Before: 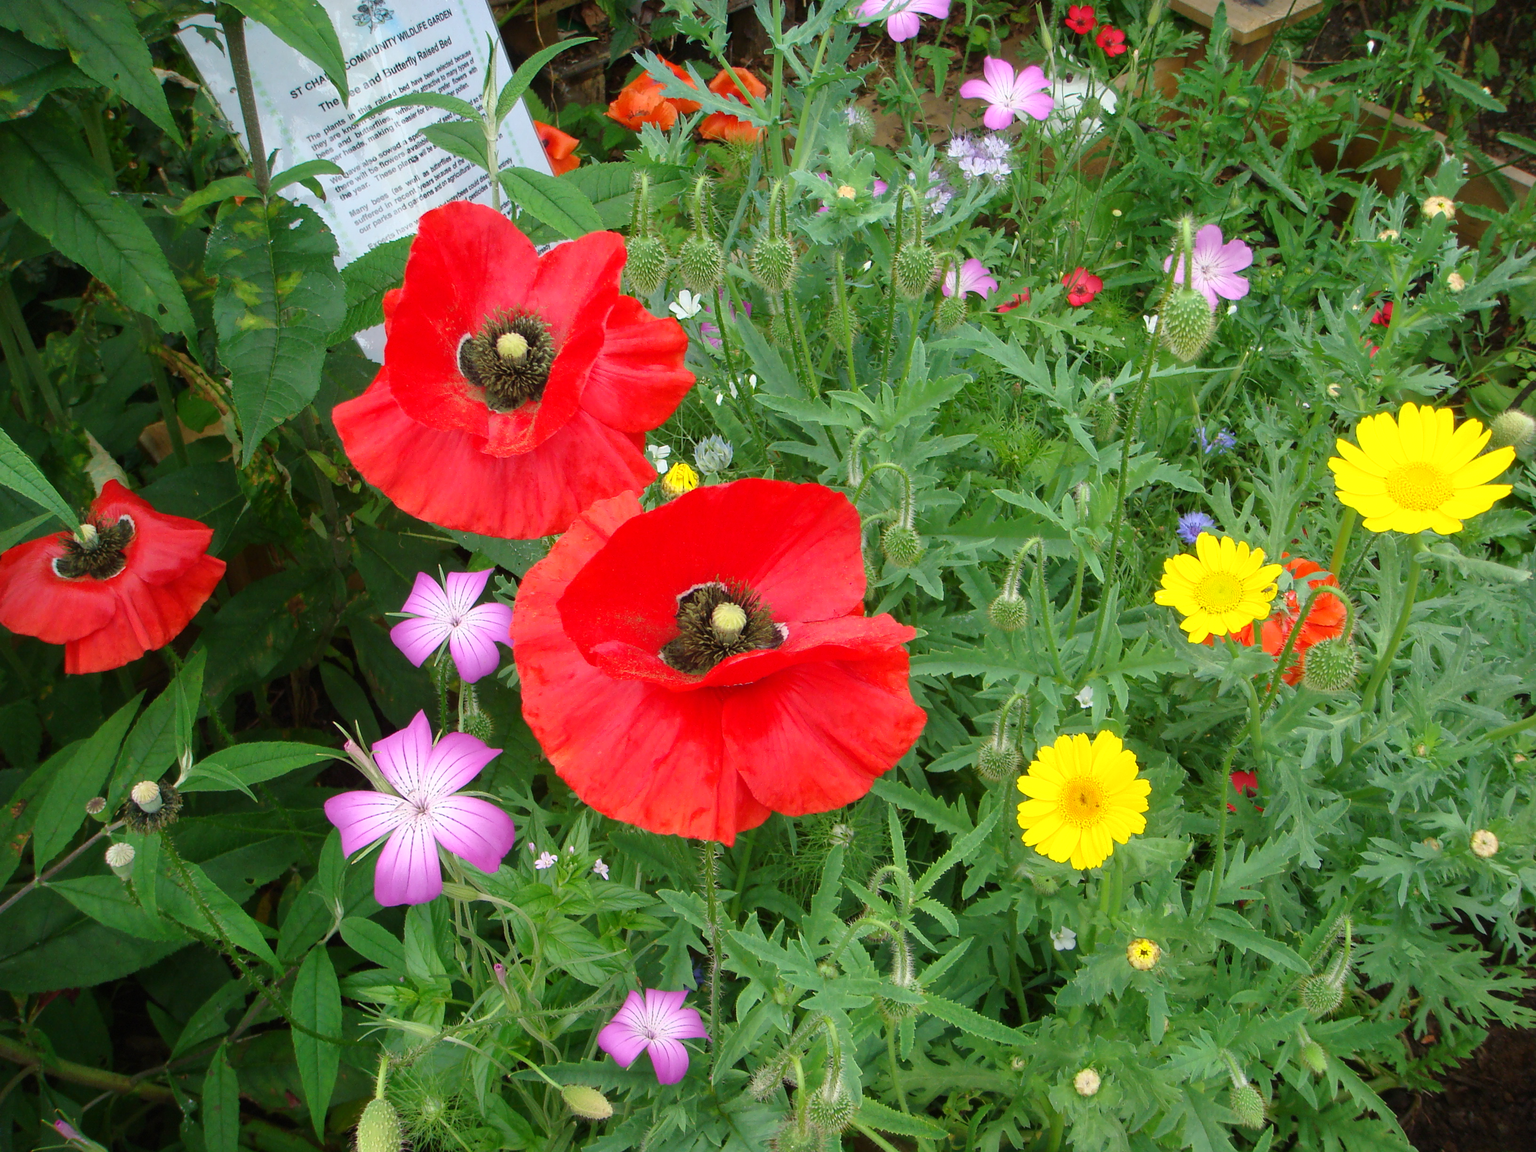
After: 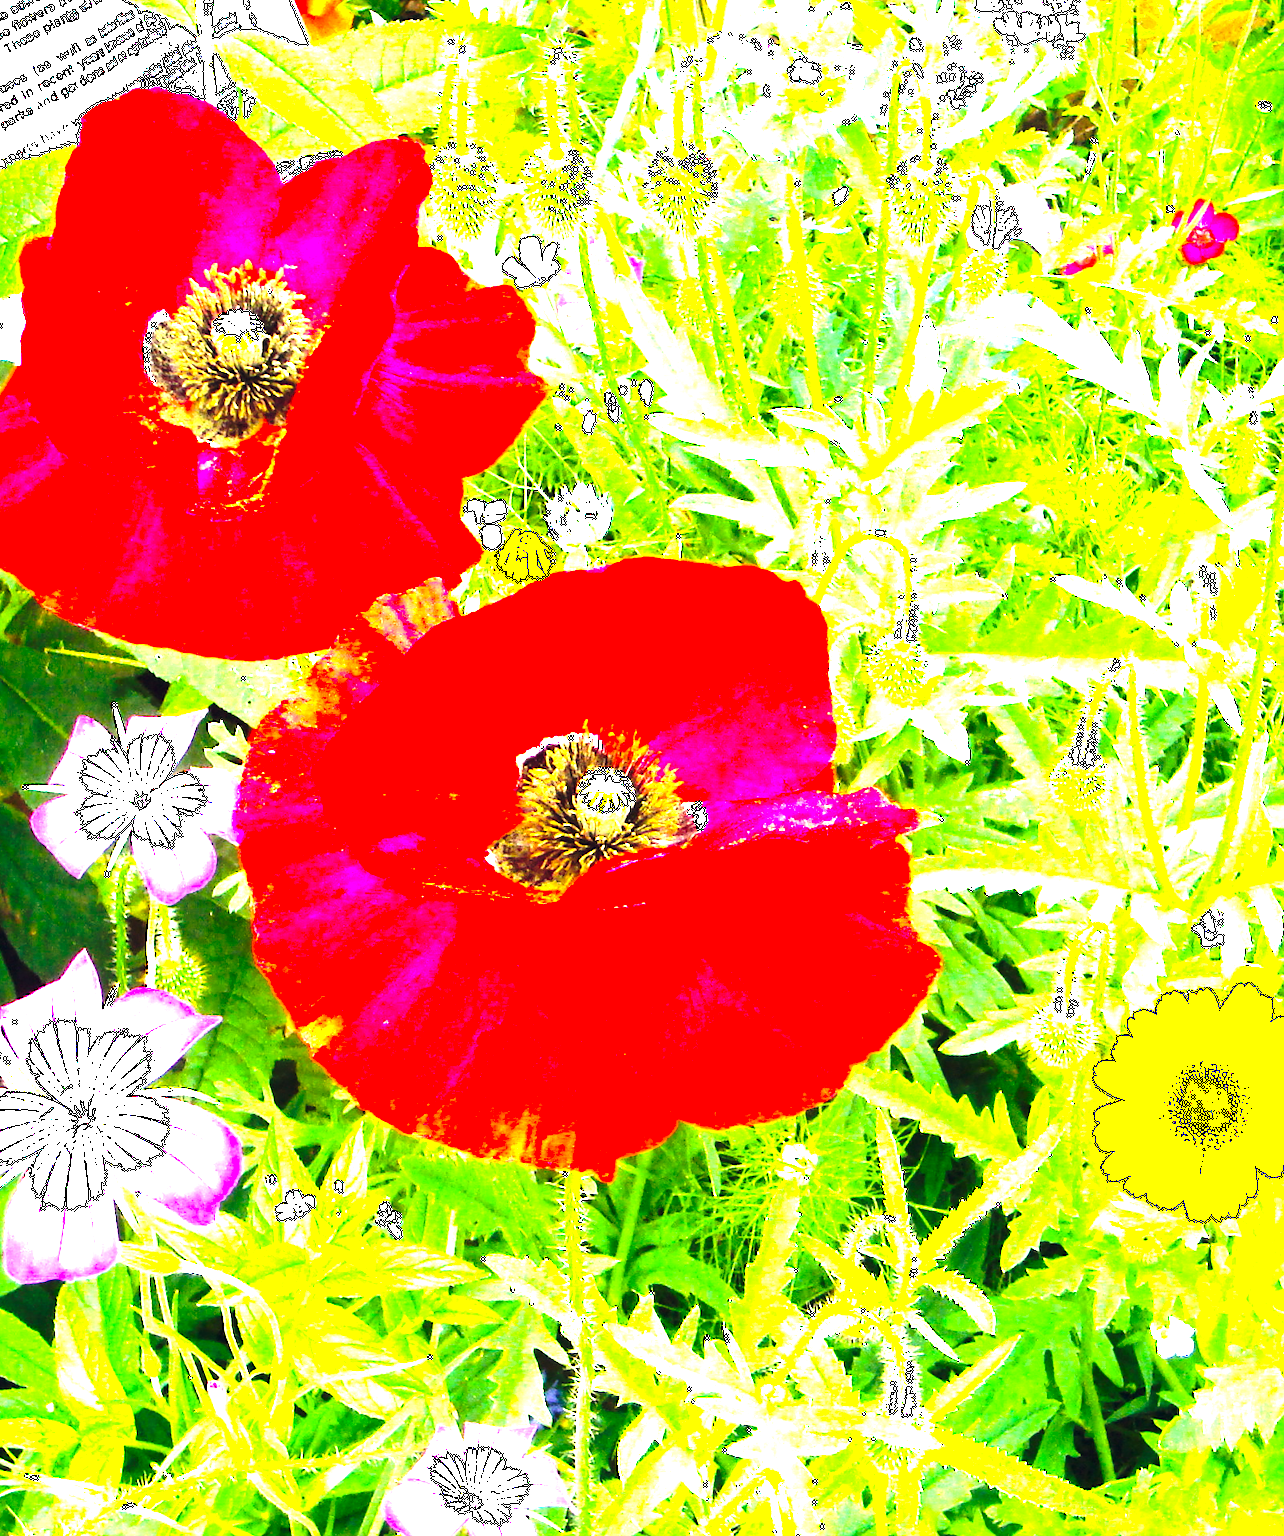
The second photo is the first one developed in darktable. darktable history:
exposure: black level correction 0, exposure 1.455 EV, compensate highlight preservation false
color balance rgb: highlights gain › chroma 2.903%, highlights gain › hue 62.66°, global offset › chroma 0.093%, global offset › hue 254.3°, perceptual saturation grading › global saturation 25.083%, perceptual brilliance grading › global brilliance 29.704%, perceptual brilliance grading › highlights 49.291%, perceptual brilliance grading › mid-tones 49.313%, perceptual brilliance grading › shadows -22.33%, global vibrance 5.572%, contrast 3.603%
crop and rotate: angle 0.022°, left 24.25%, top 13.042%, right 26.426%, bottom 8.319%
base curve: curves: ch0 [(0, 0) (0.073, 0.04) (0.157, 0.139) (0.492, 0.492) (0.758, 0.758) (1, 1)], preserve colors none
